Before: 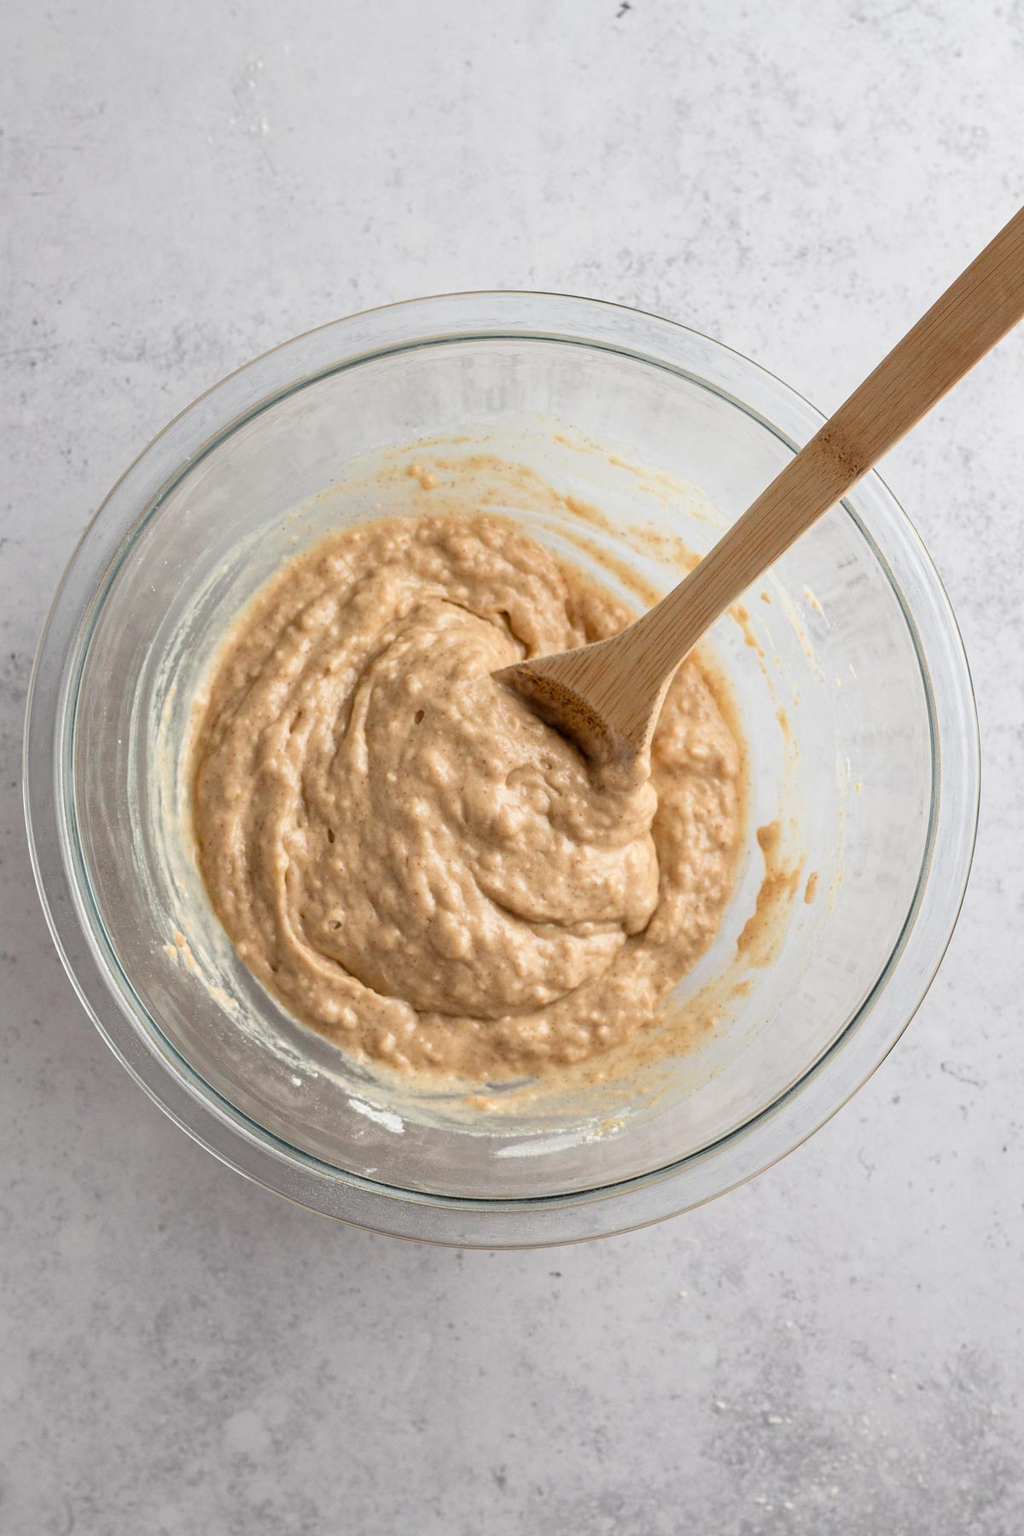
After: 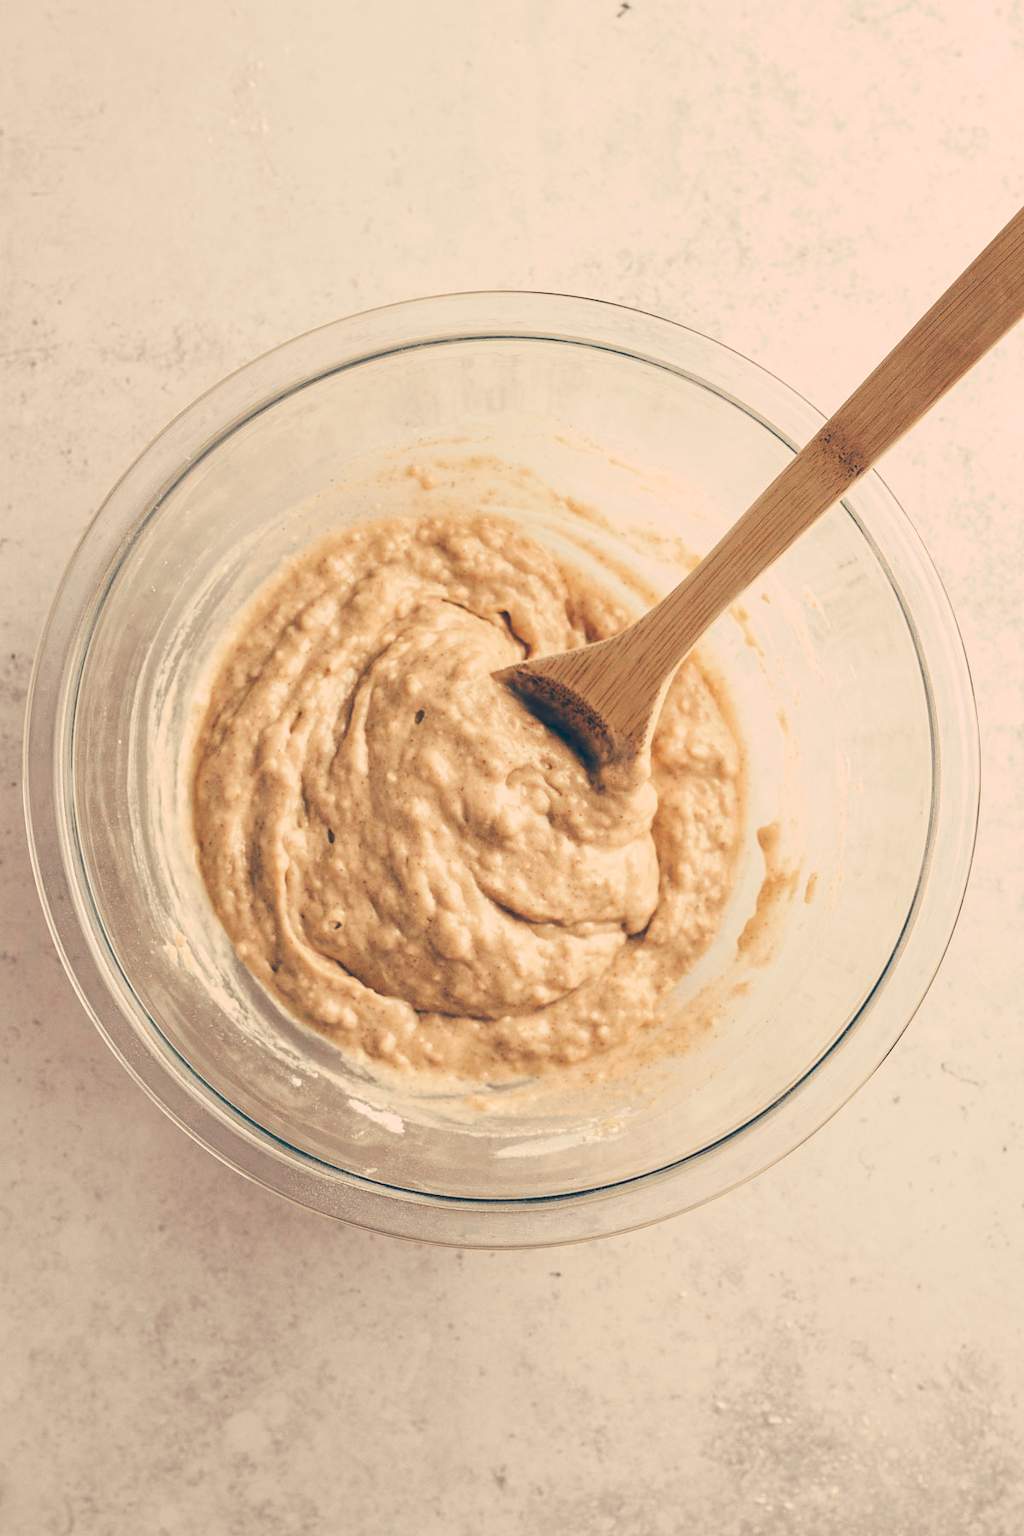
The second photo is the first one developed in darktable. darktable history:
tone curve: curves: ch0 [(0, 0) (0.003, 0.17) (0.011, 0.17) (0.025, 0.17) (0.044, 0.168) (0.069, 0.167) (0.1, 0.173) (0.136, 0.181) (0.177, 0.199) (0.224, 0.226) (0.277, 0.271) (0.335, 0.333) (0.399, 0.419) (0.468, 0.52) (0.543, 0.621) (0.623, 0.716) (0.709, 0.795) (0.801, 0.867) (0.898, 0.914) (1, 1)], preserve colors none
color look up table: target L [100.59, 93.52, 82.09, 75.88, 67.19, 67.2, 59.4, 59.41, 48.71, 34.92, 17.2, 201.79, 87.87, 73.77, 70.24, 54.53, 56.86, 53.41, 52.66, 40.02, 21.16, 7.121, 96.23, 88.41, 73.62, 80.23, 69.24, 71.77, 73.01, 67.11, 79.73, 54.77, 40.34, 45.06, 38.3, 46.28, 31.31, 32.66, 37.14, 9.667, 14.3, 75.24, 71.62, 55.81, 48.68, 53.05, 51.05, 42.21, 29.75], target a [-0.958, 22.66, -21.68, -1.951, 3.753, 4.793, -18.5, -21.74, -6.471, -16.87, -26.42, 0, 20.74, 28.75, 26.86, 19.01, 47.49, 34.68, 39.54, 9.337, 19.09, -18.19, 17.74, 38.97, 11.04, 24.3, 27.24, 36.6, 35.32, 42.67, 36.61, 14.41, 20.08, 49.76, 35.57, 43.72, -4.287, 24.23, 52.02, 0.223, 22.69, -28.45, -10.6, -20.24, -14.83, -18.95, -5.798, 2.262, -15.64], target b [57.52, 29.77, 30.54, 33.07, 46.71, 21.92, 25.89, 20.71, 25.35, 0.611, -12.11, -0.001, 41.1, 25.34, 44.73, 36.02, 42.78, 16.1, 26.69, 14.71, -3.329, -27.56, 30.54, 17.6, 17.21, 15, 14.49, -2.385, 12.86, 12.03, 7.856, 7.957, -14.57, 7.064, -29.71, -6.163, -3.4, -2.037, -31.33, -32.15, -35.5, 5.157, -8.432, -32.35, -22.55, 5.513, -3.223, -34.52, -13.07], num patches 49
